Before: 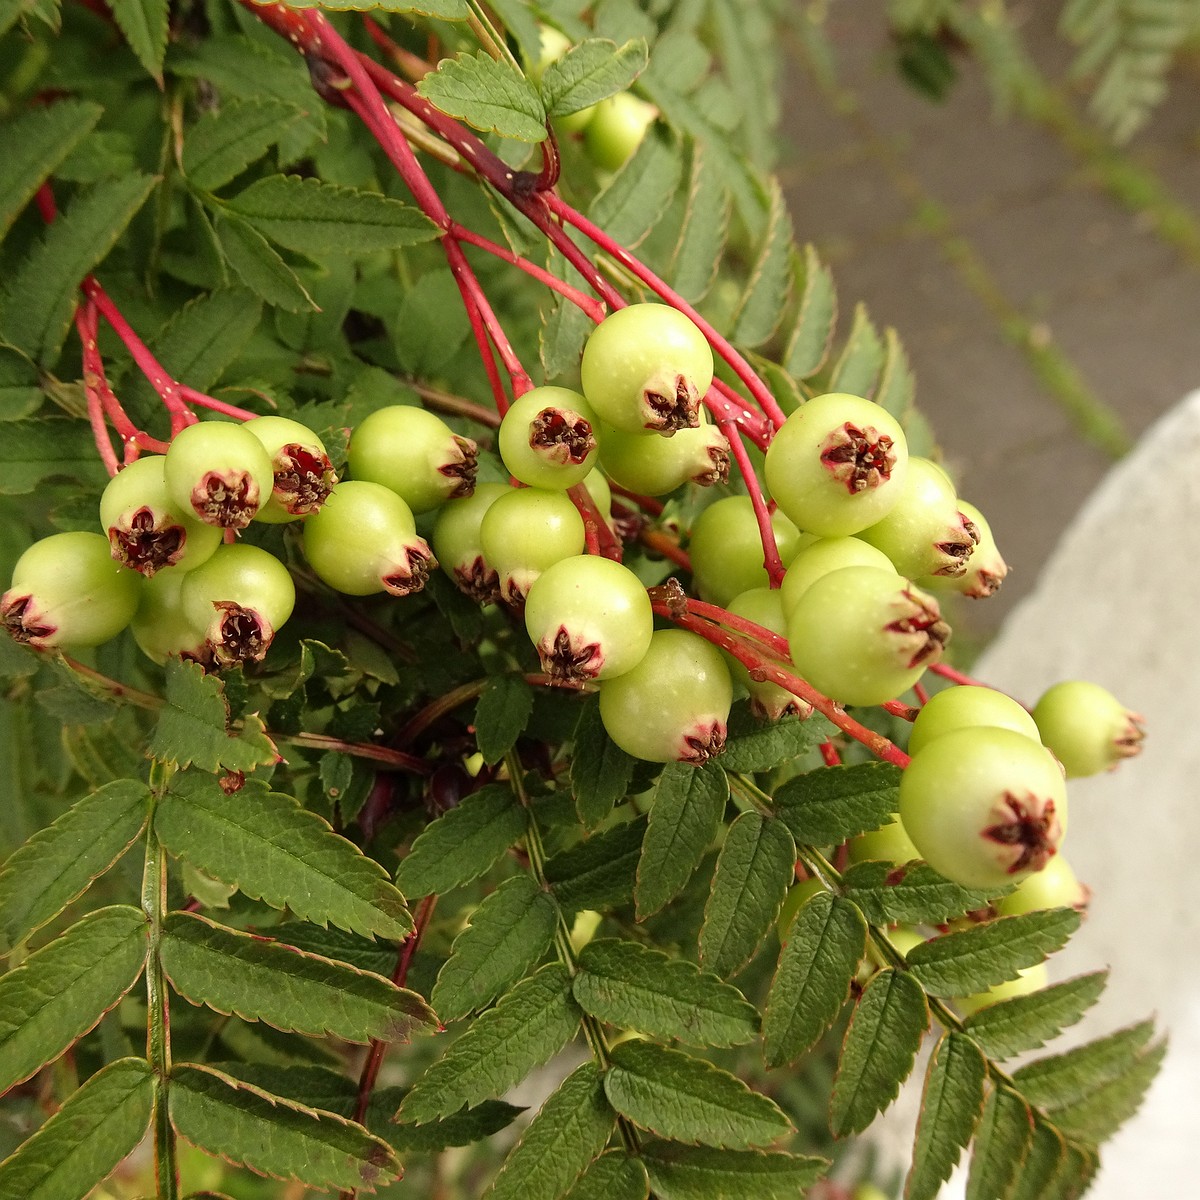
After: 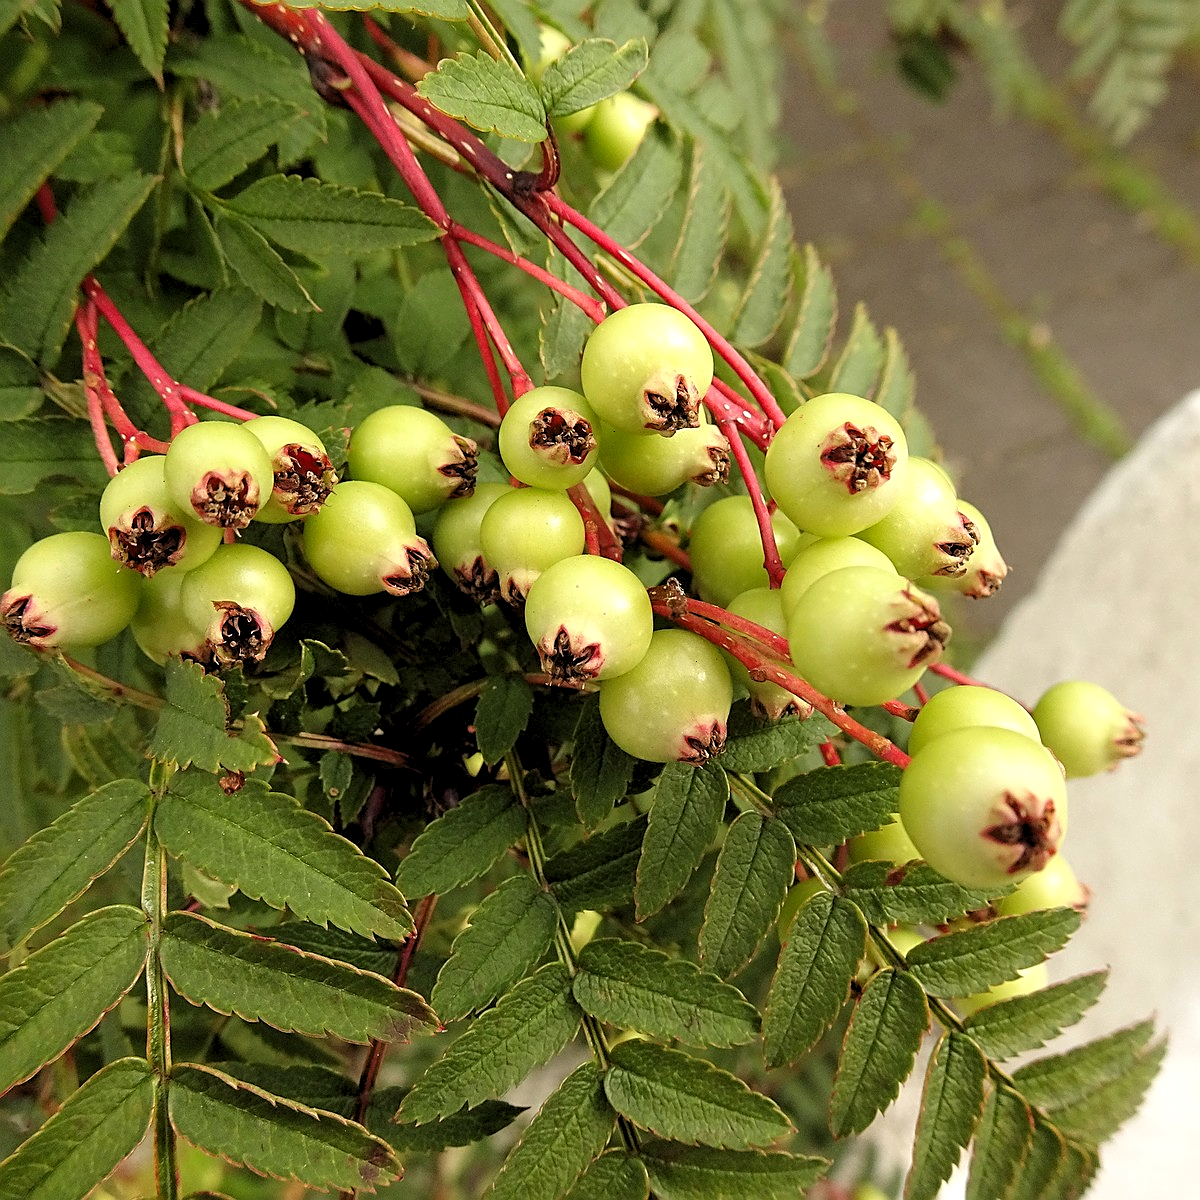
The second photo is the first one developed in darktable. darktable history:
sharpen: on, module defaults
levels: white 99.95%, levels [0.073, 0.497, 0.972]
